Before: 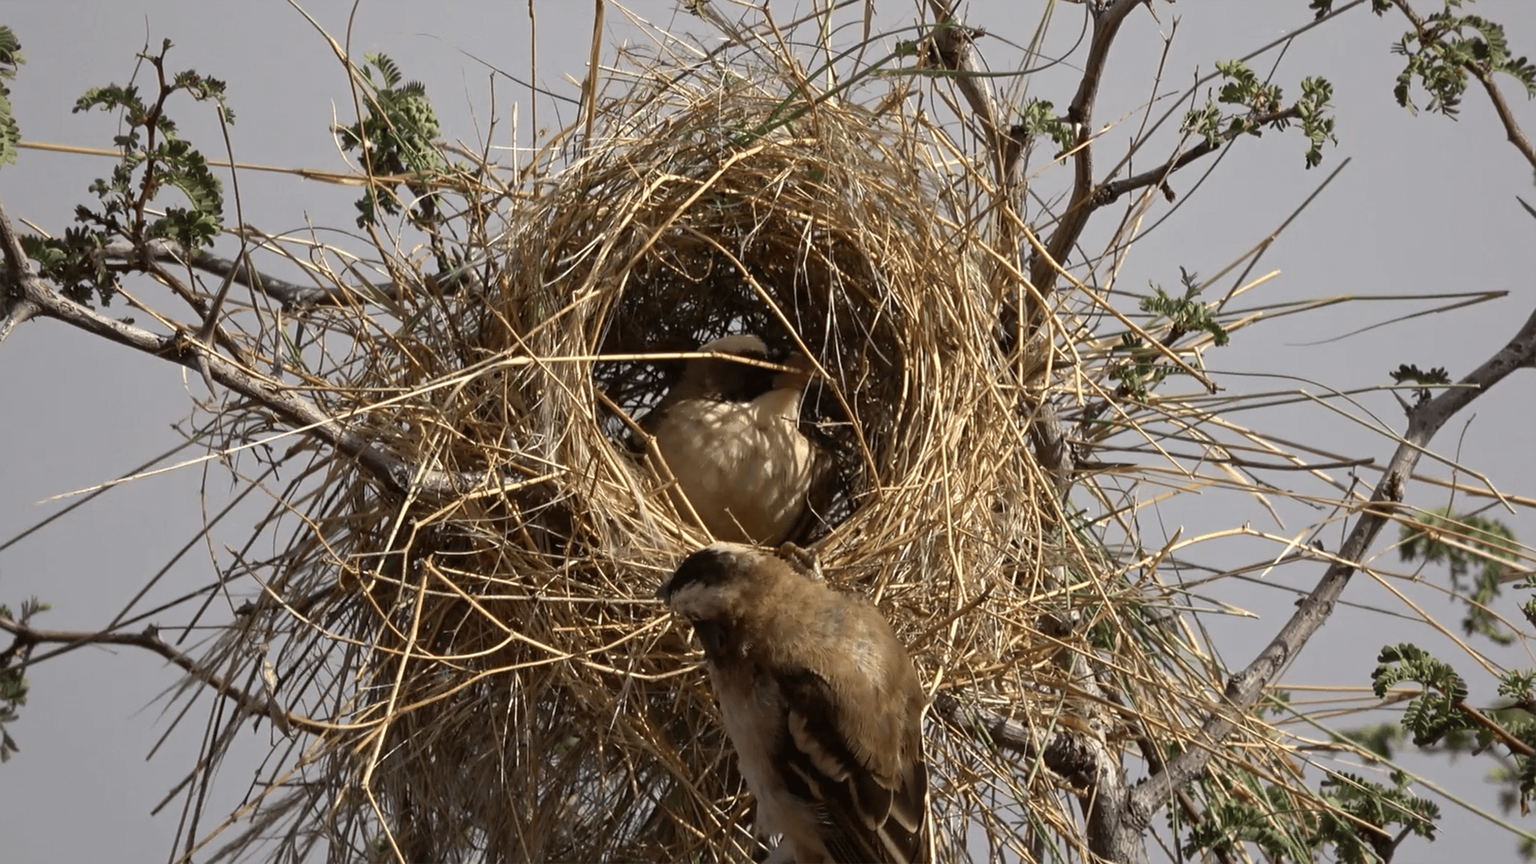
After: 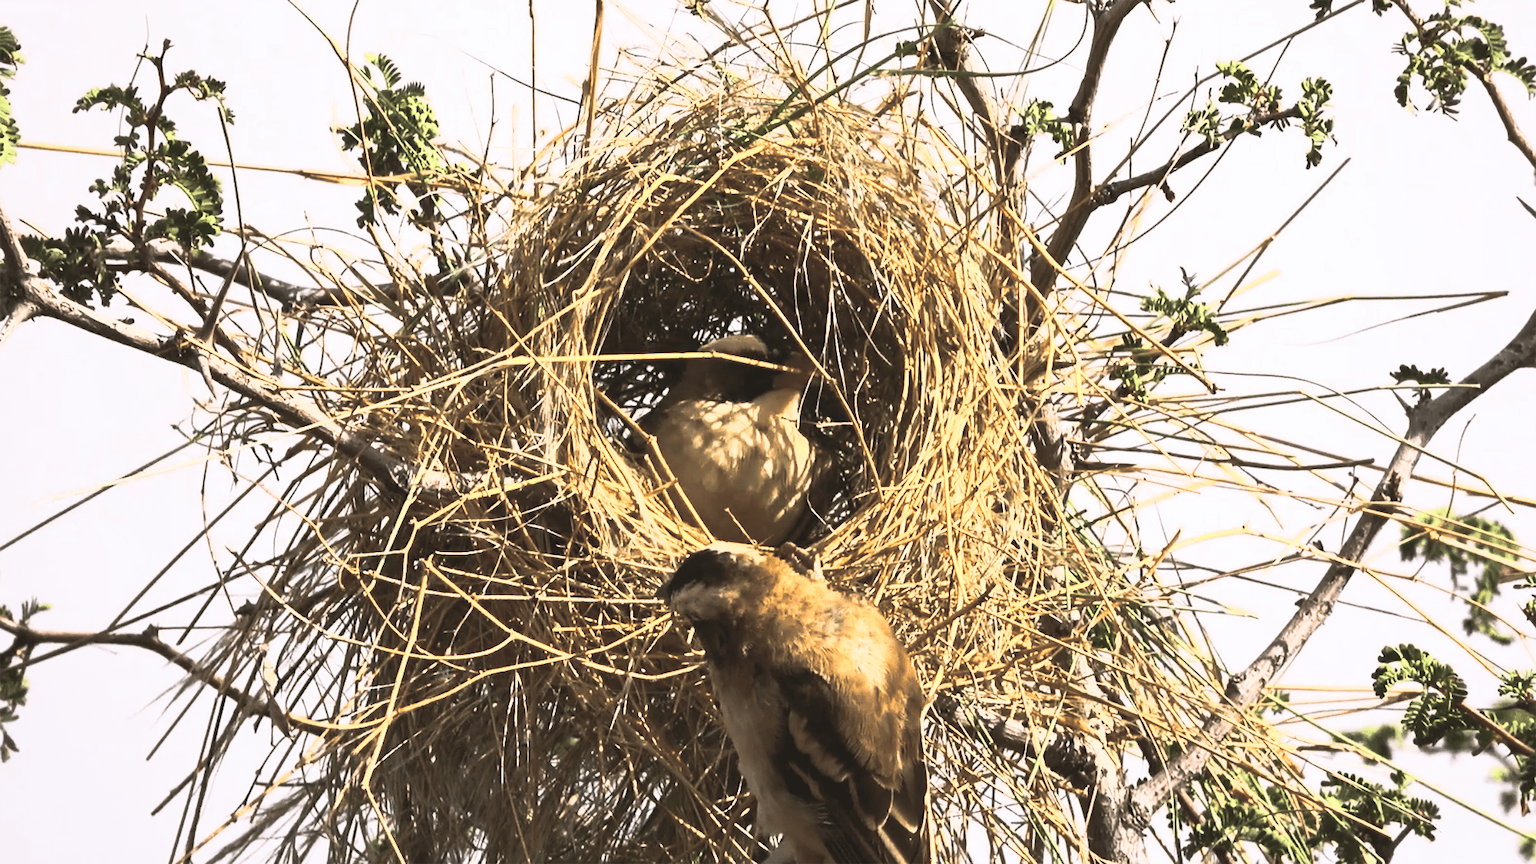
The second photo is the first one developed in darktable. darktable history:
contrast brightness saturation: contrast 1, brightness 1, saturation 1
split-toning: shadows › hue 46.8°, shadows › saturation 0.17, highlights › hue 316.8°, highlights › saturation 0.27, balance -51.82
